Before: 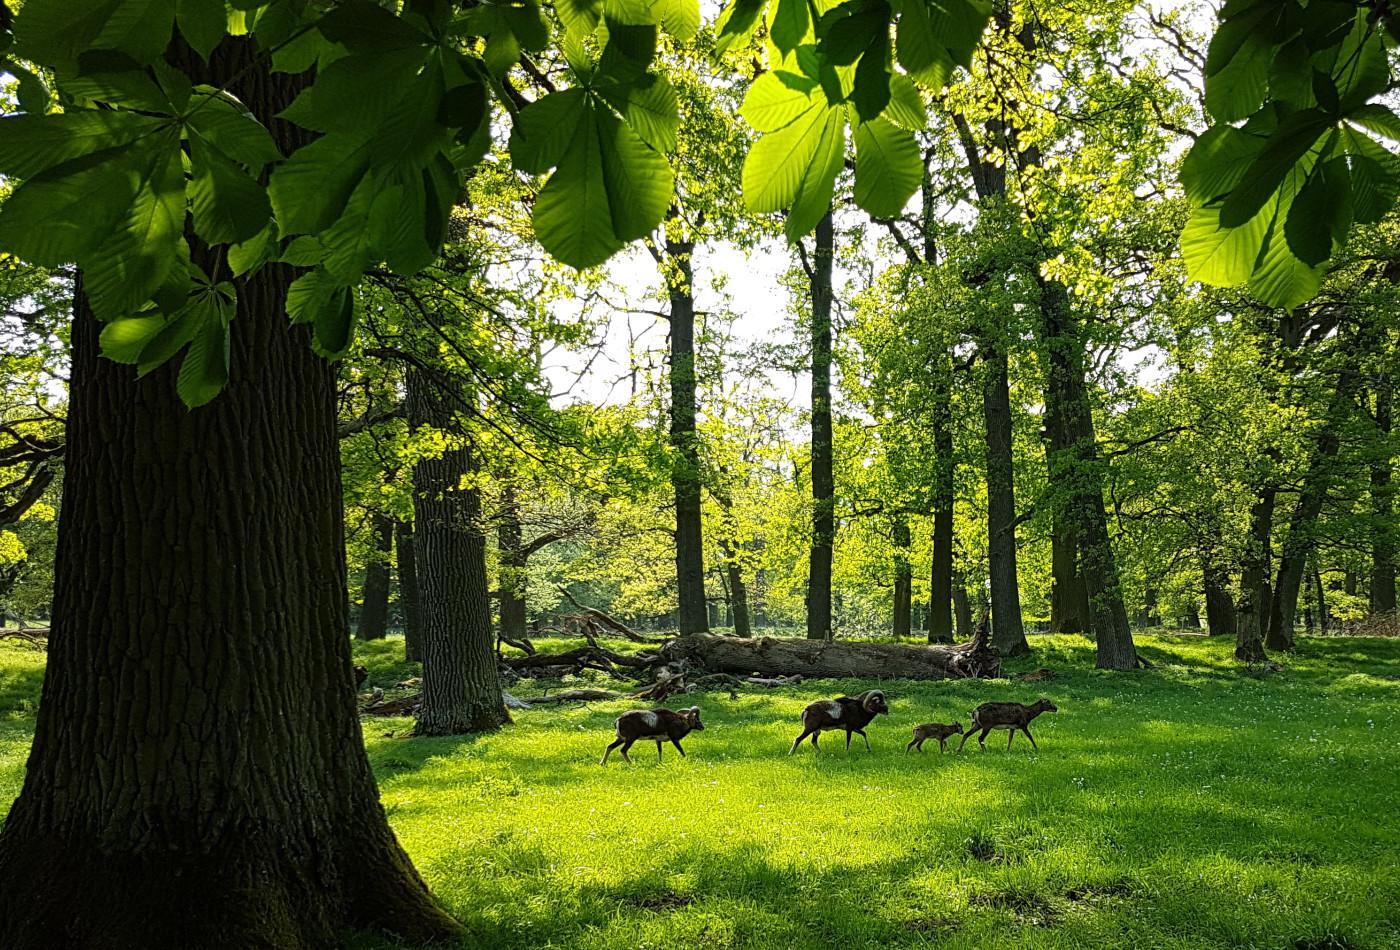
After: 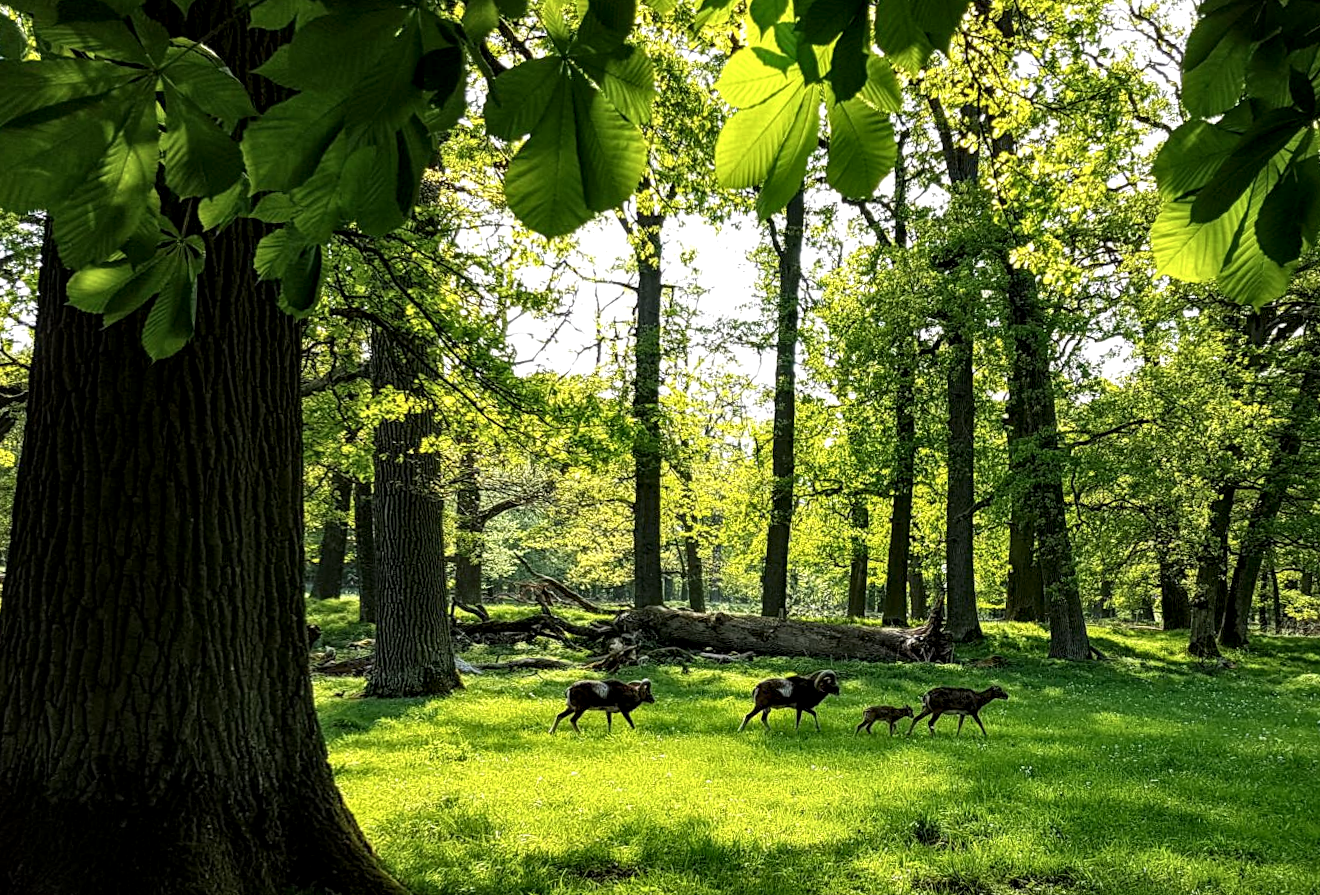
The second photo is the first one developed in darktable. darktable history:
crop and rotate: angle -2.38°
local contrast: detail 135%, midtone range 0.75
